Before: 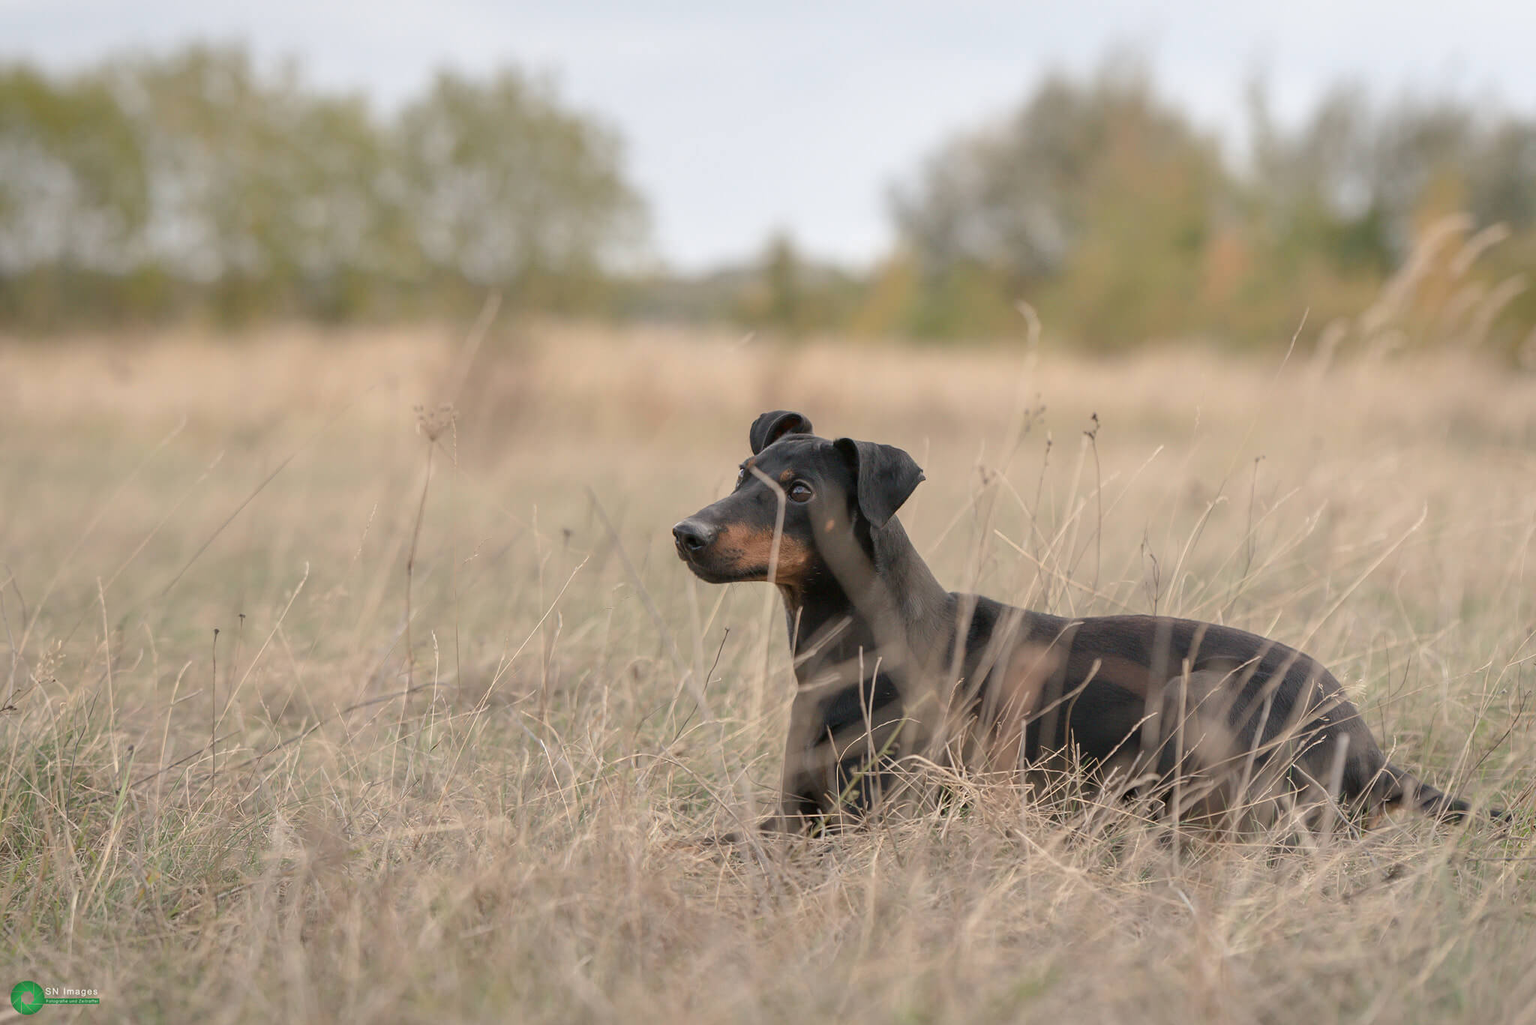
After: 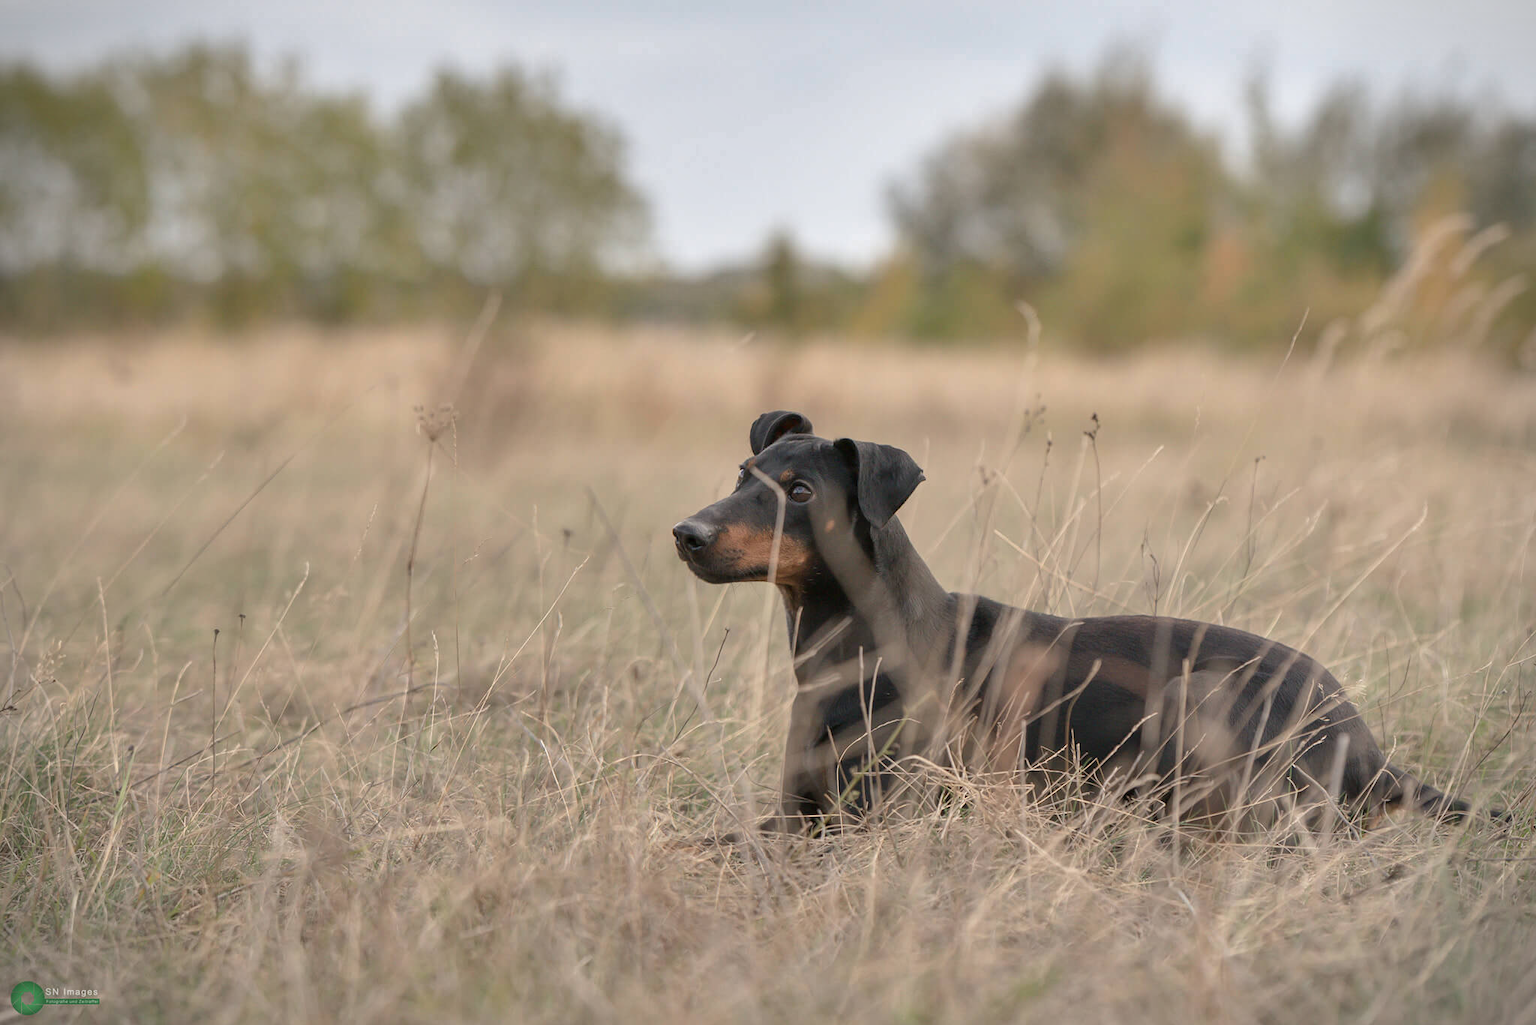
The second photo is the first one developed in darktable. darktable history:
shadows and highlights: soften with gaussian
vignetting: fall-off start 91.19%
tone equalizer: on, module defaults
